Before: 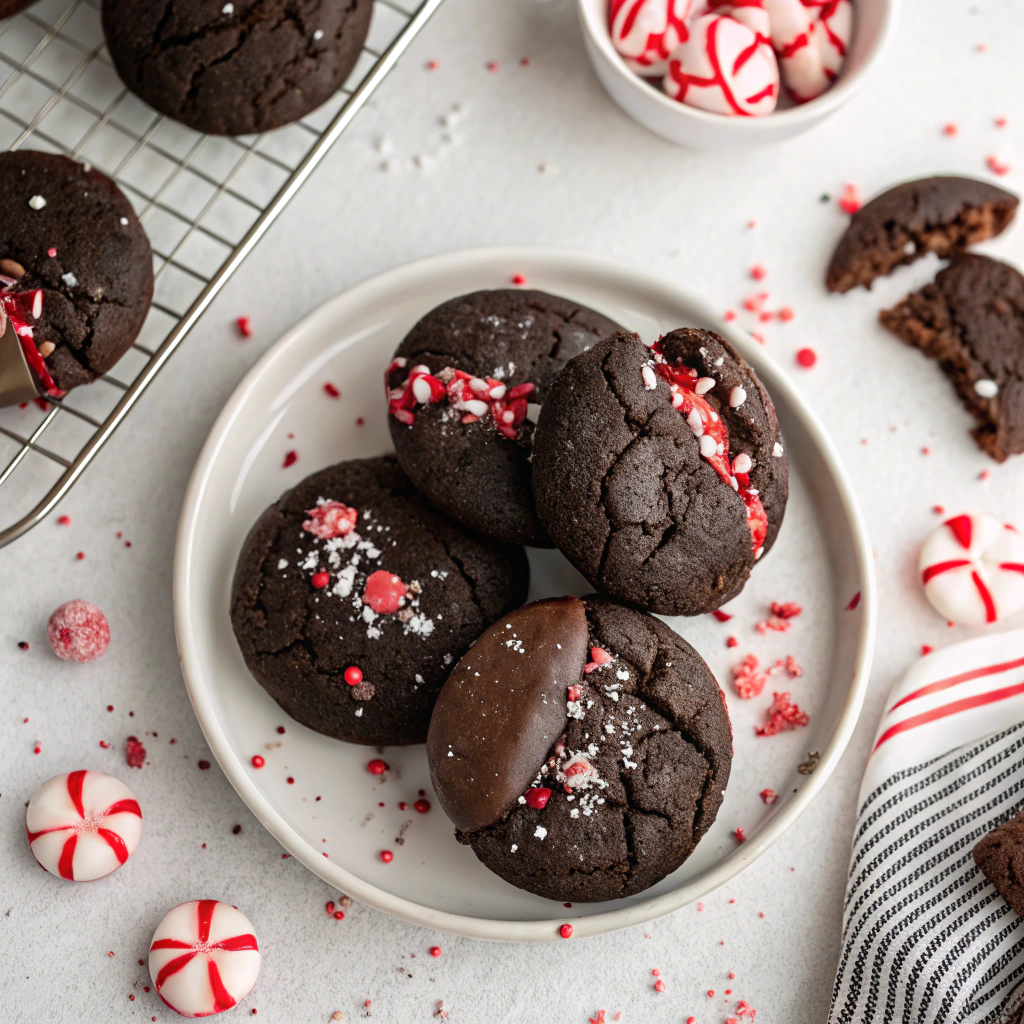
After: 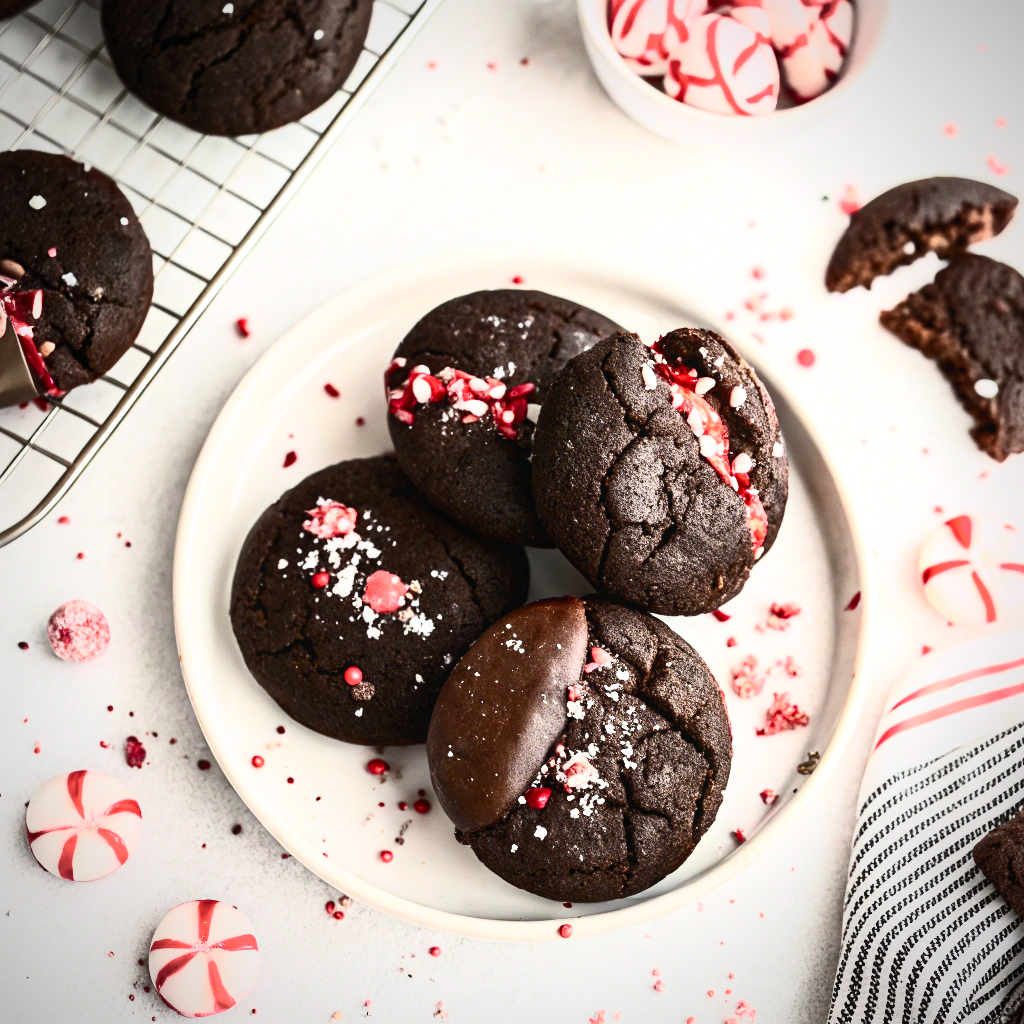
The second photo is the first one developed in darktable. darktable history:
vignetting: fall-off radius 60.92%
exposure: exposure 0.2 EV, compensate highlight preservation false
contrast brightness saturation: contrast 0.62, brightness 0.34, saturation 0.14
